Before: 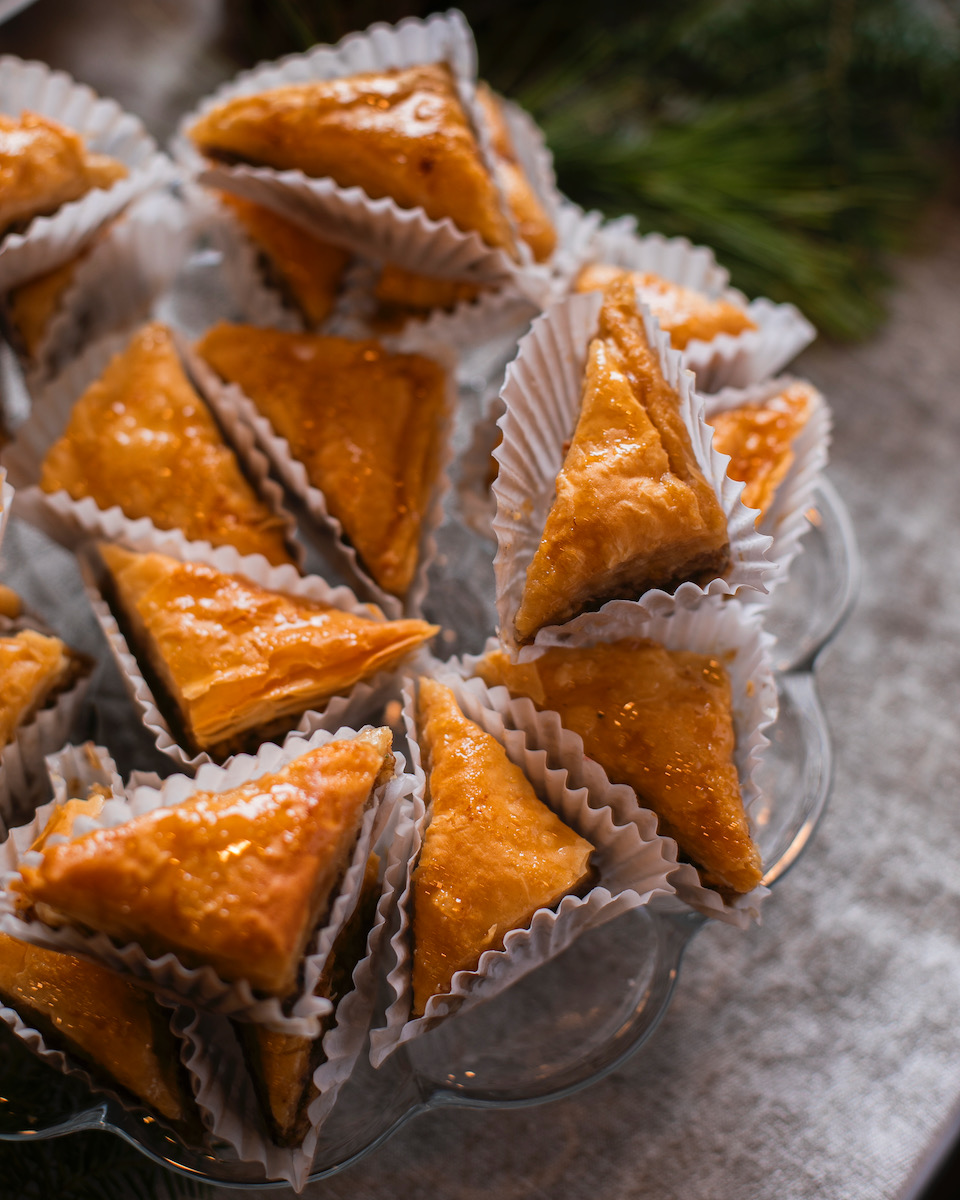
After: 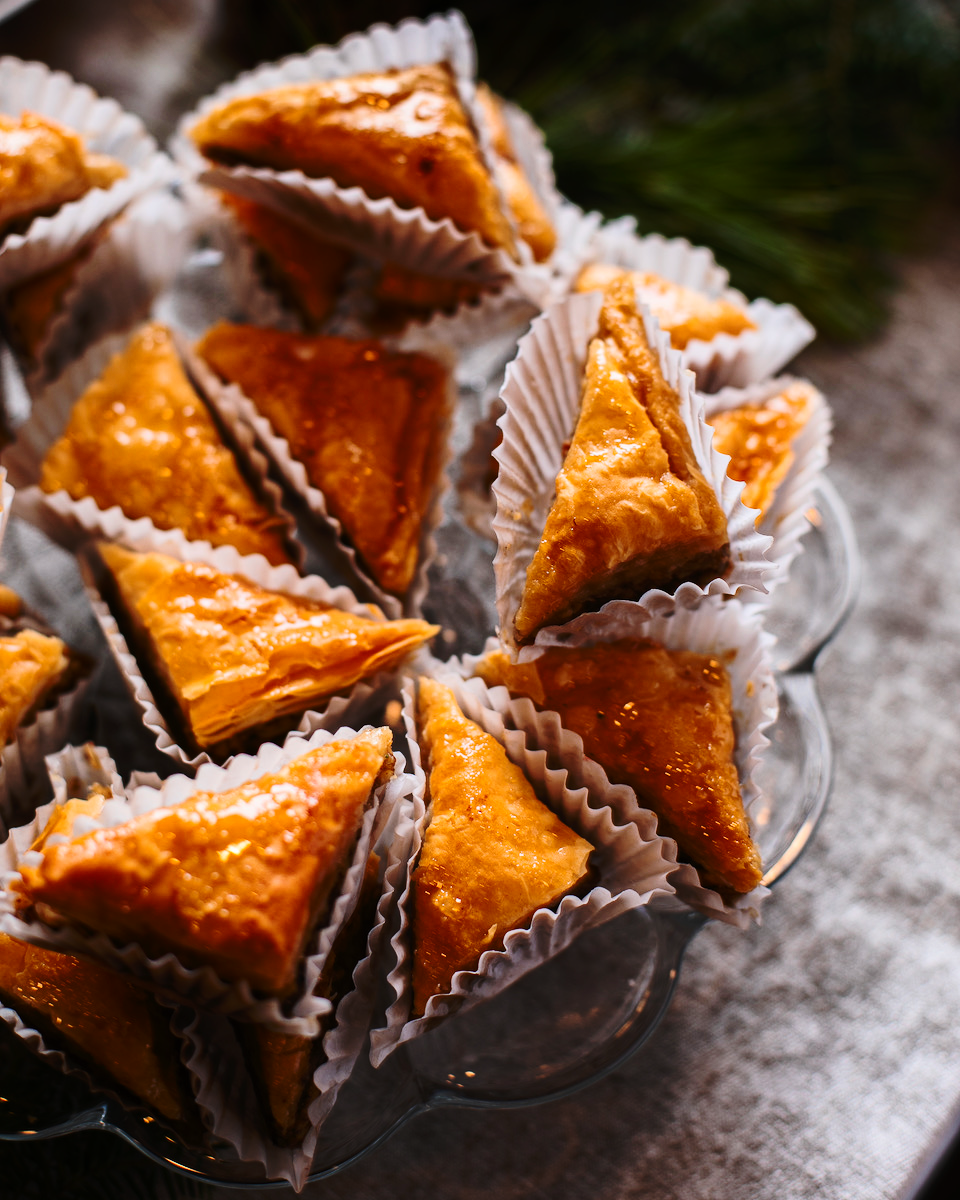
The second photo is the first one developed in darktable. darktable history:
base curve: curves: ch0 [(0, 0) (0.073, 0.04) (0.157, 0.139) (0.492, 0.492) (0.758, 0.758) (1, 1)], preserve colors none
contrast brightness saturation: contrast 0.24, brightness 0.09
